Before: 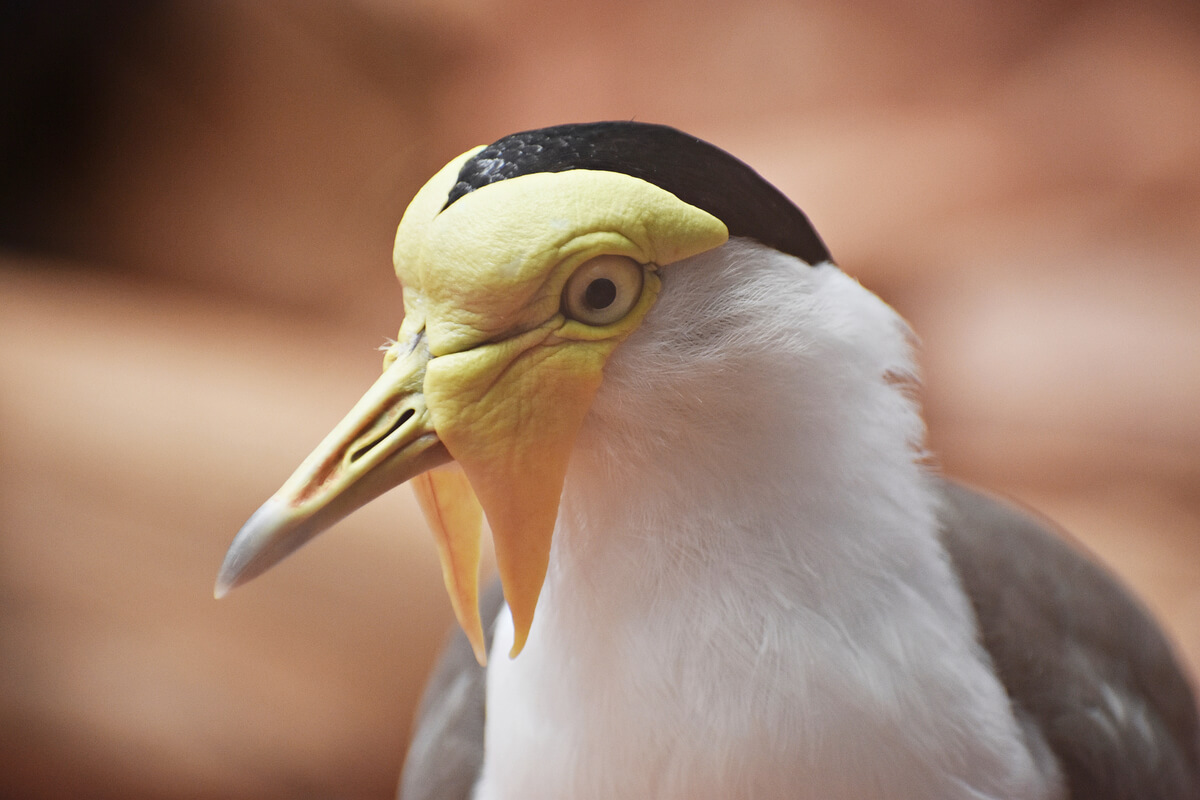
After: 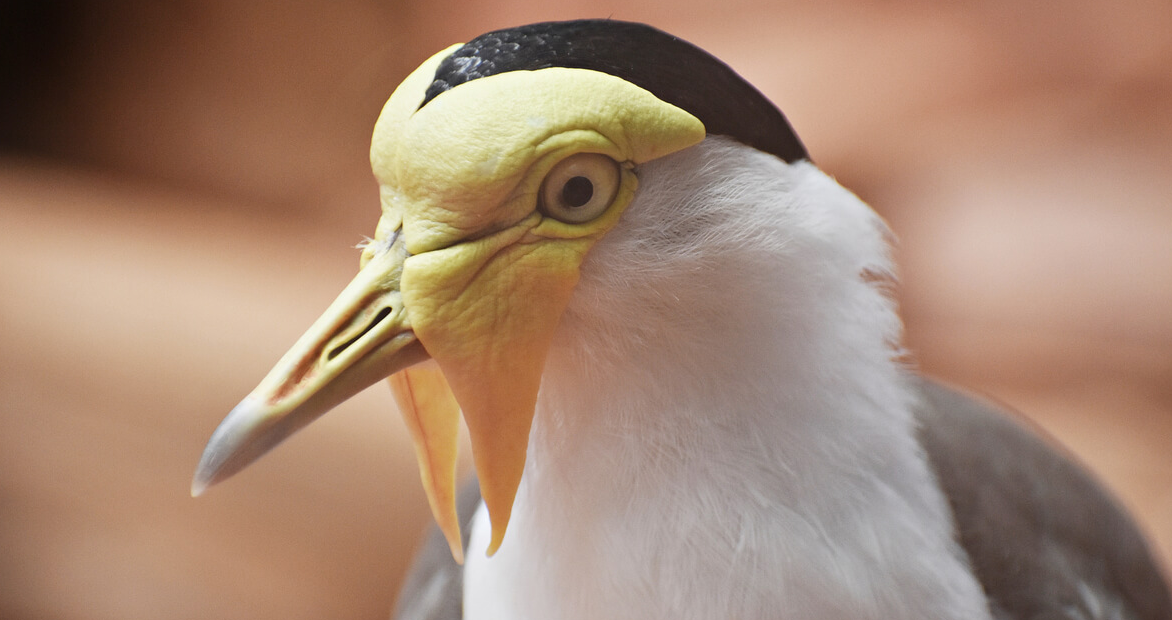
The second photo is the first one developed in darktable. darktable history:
crop and rotate: left 1.966%, top 12.83%, right 0.291%, bottom 9.563%
